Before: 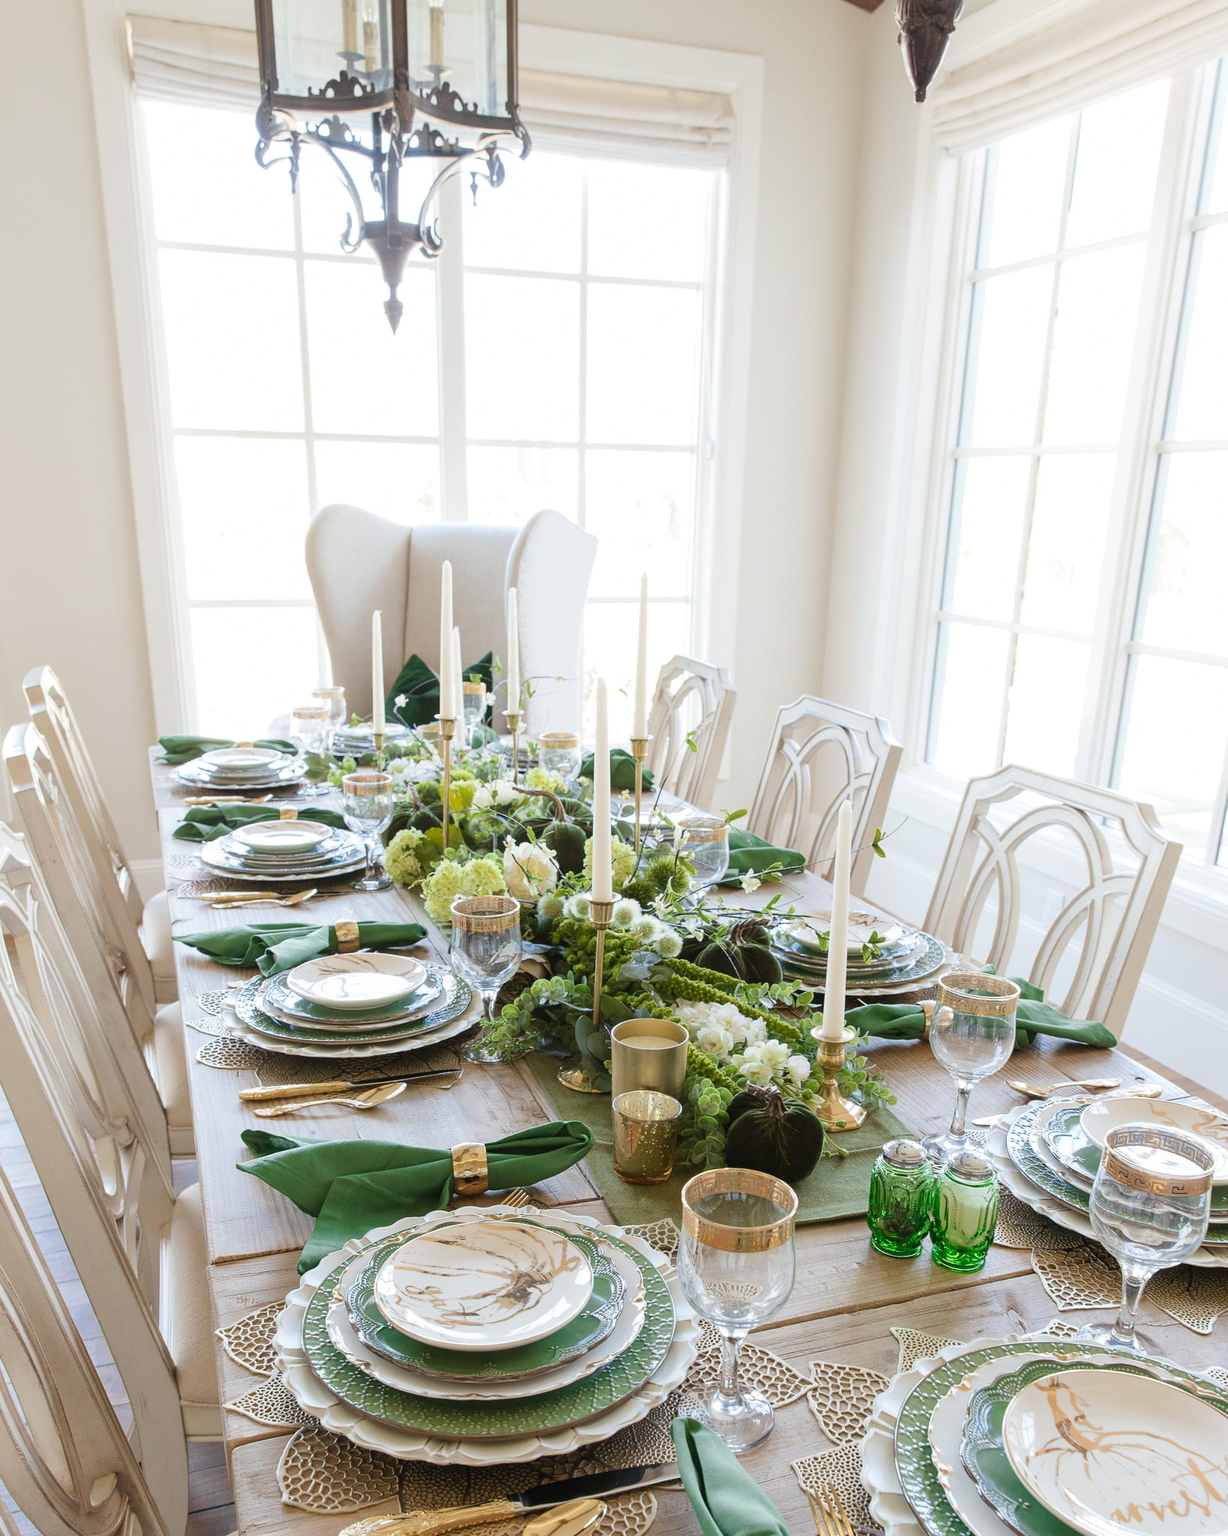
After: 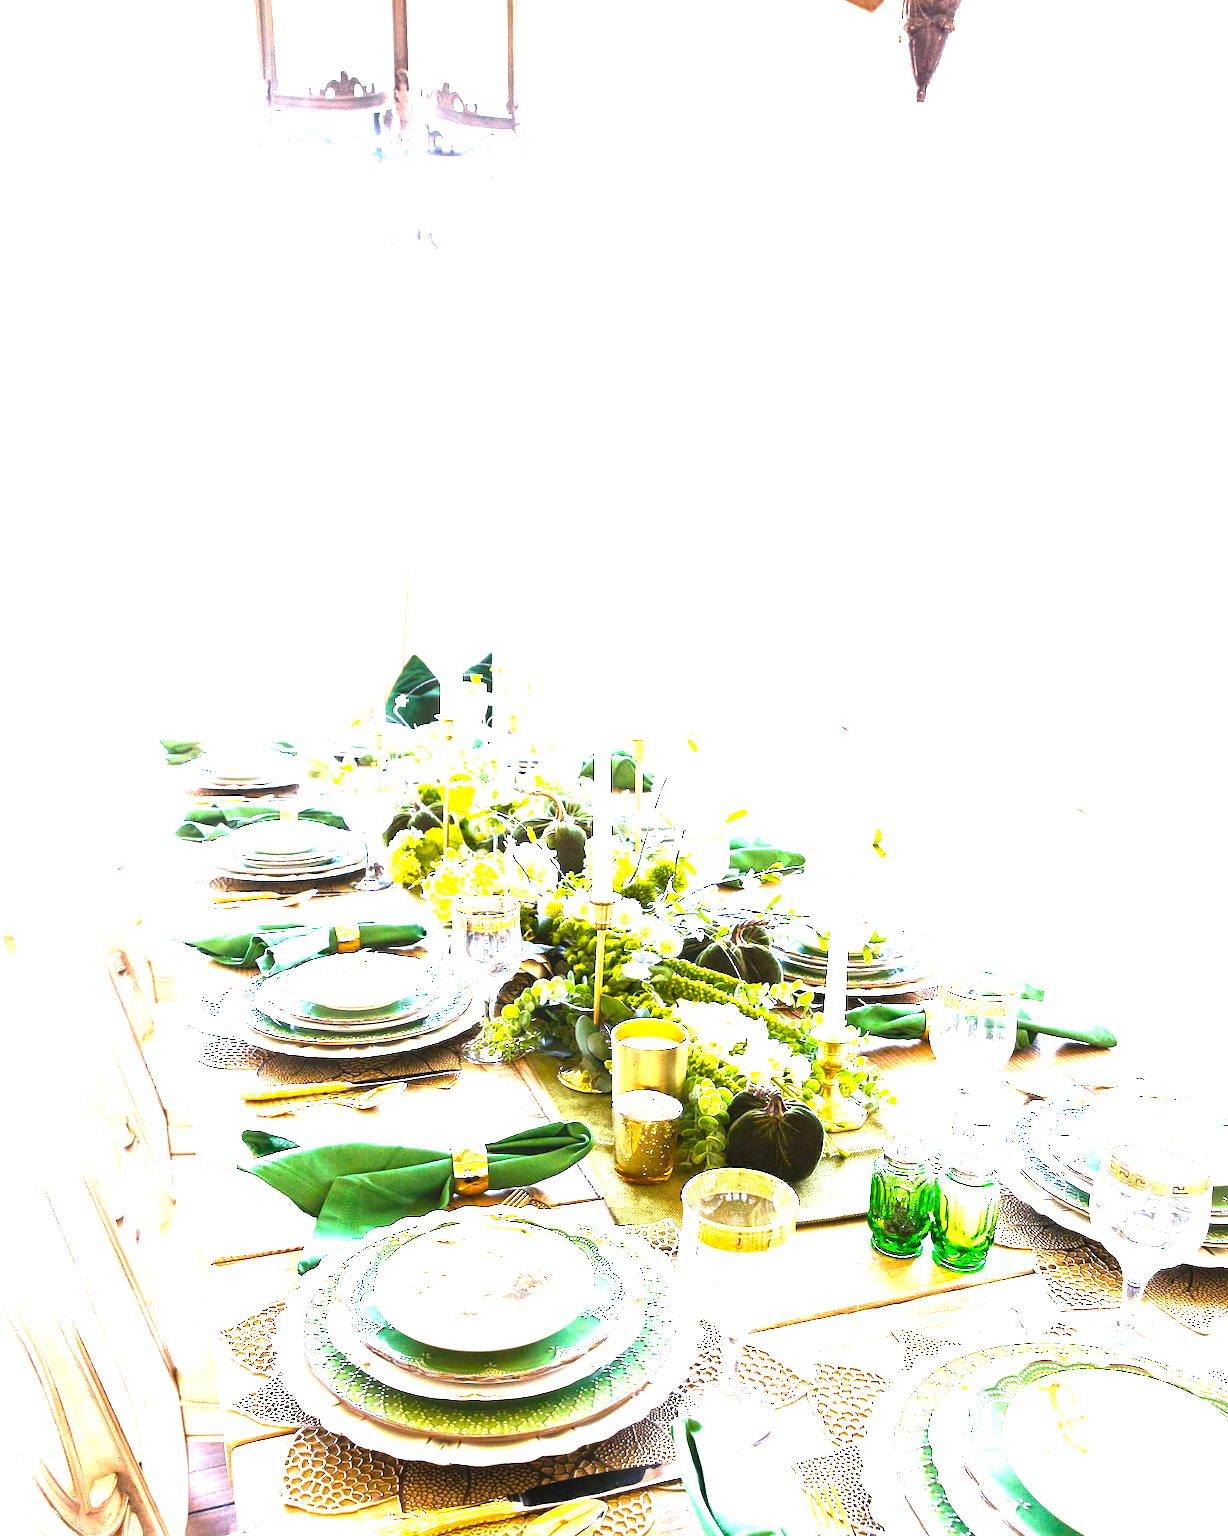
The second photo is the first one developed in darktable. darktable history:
white balance: red 1.05, blue 1.072
color balance rgb: perceptual saturation grading › global saturation 25%, perceptual brilliance grading › global brilliance 35%, perceptual brilliance grading › highlights 50%, perceptual brilliance grading › mid-tones 60%, perceptual brilliance grading › shadows 35%, global vibrance 20%
